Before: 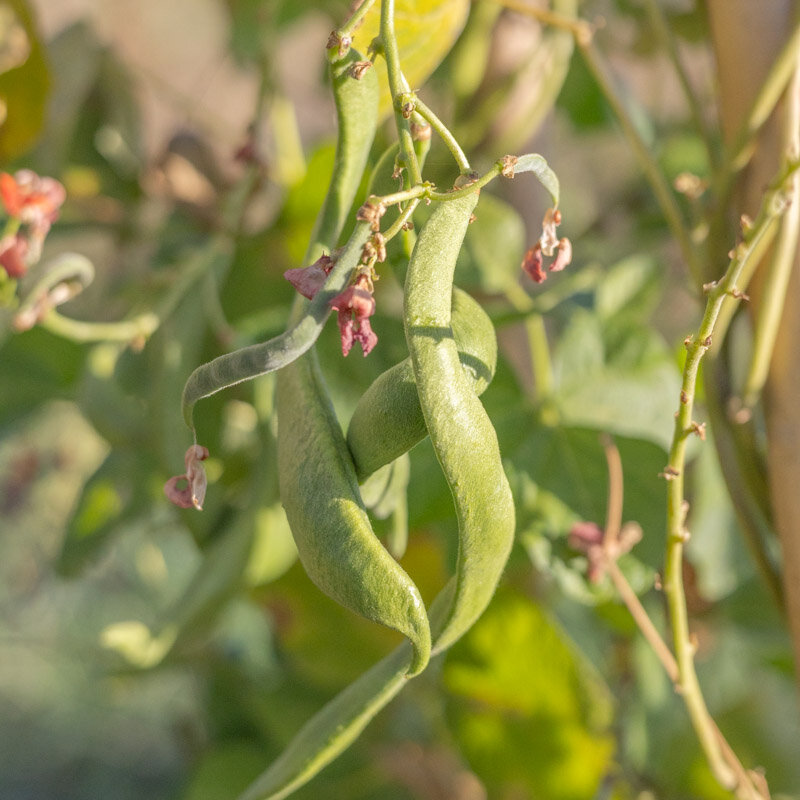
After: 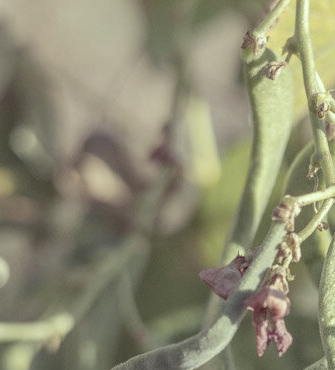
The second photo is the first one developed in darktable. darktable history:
color correction: highlights a* -20.17, highlights b* 20.27, shadows a* 20.03, shadows b* -20.46, saturation 0.43
crop and rotate: left 10.817%, top 0.062%, right 47.194%, bottom 53.626%
